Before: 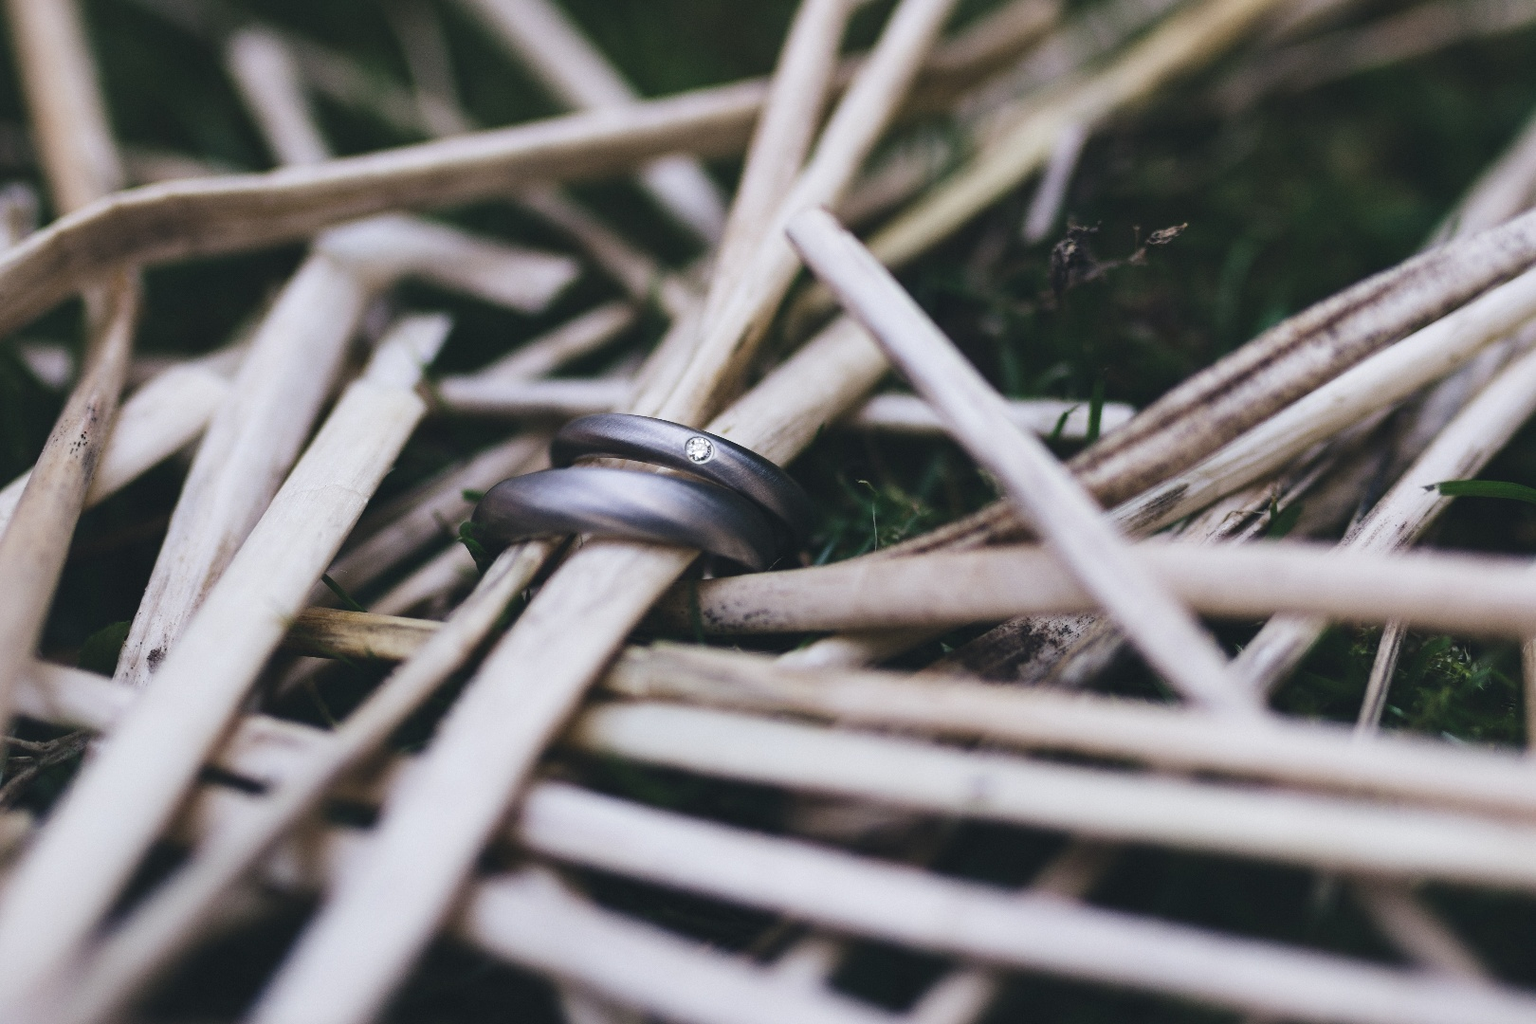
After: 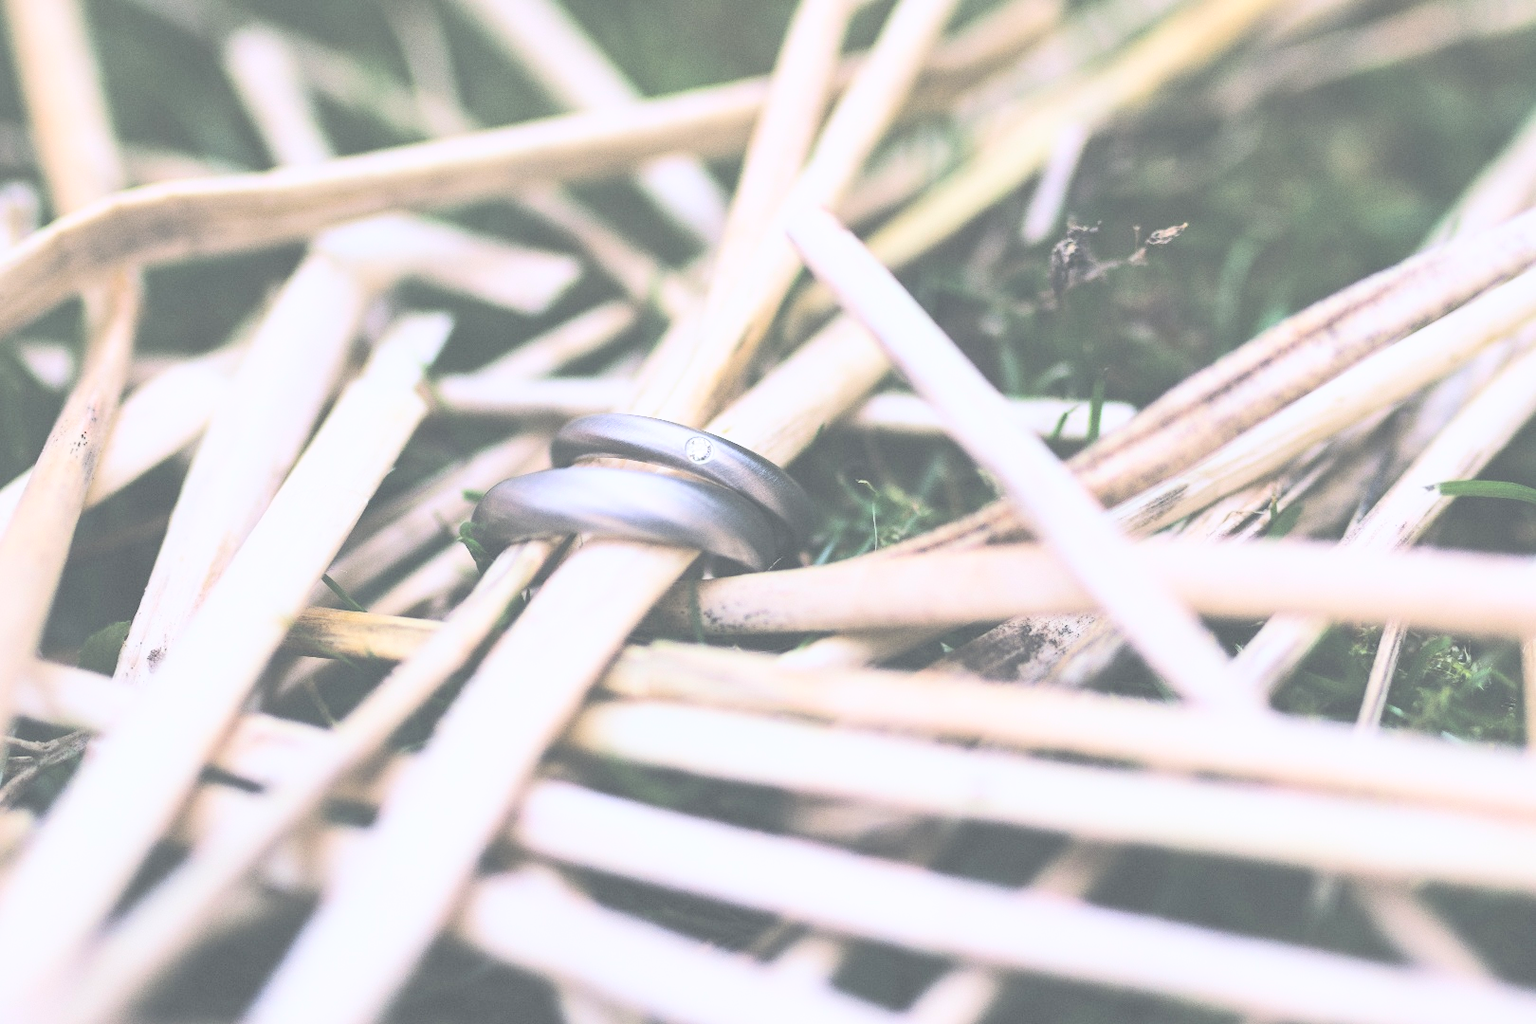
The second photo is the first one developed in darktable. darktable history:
base curve: curves: ch0 [(0, 0) (0.028, 0.03) (0.121, 0.232) (0.46, 0.748) (0.859, 0.968) (1, 1)]
contrast brightness saturation: brightness 1
